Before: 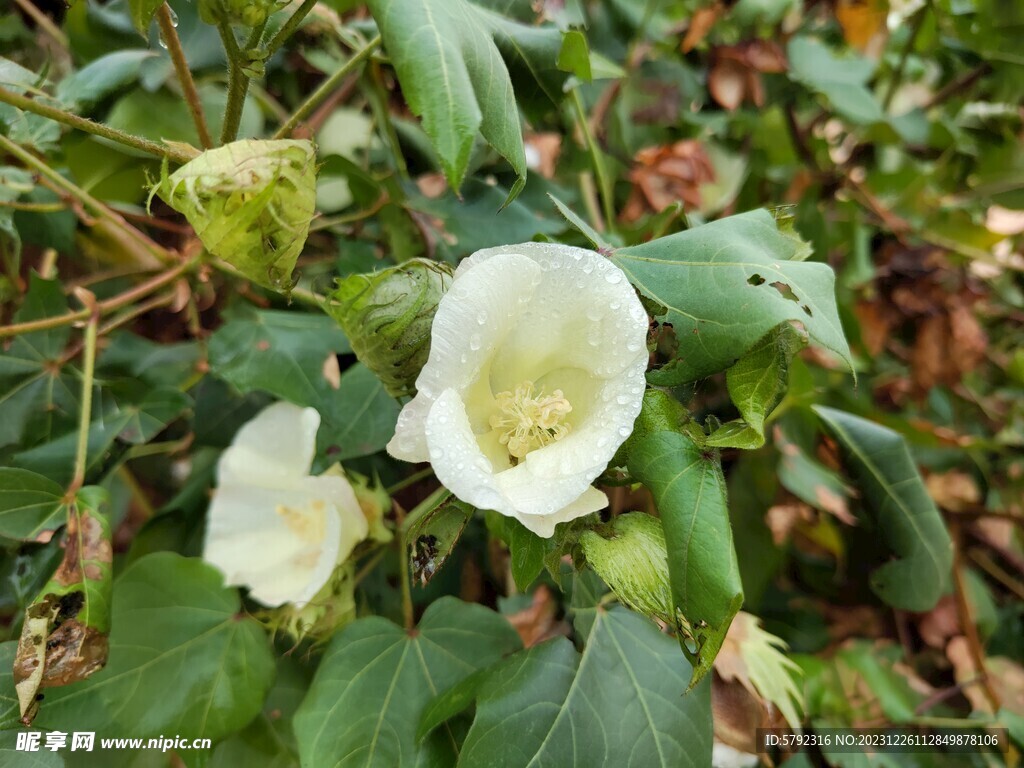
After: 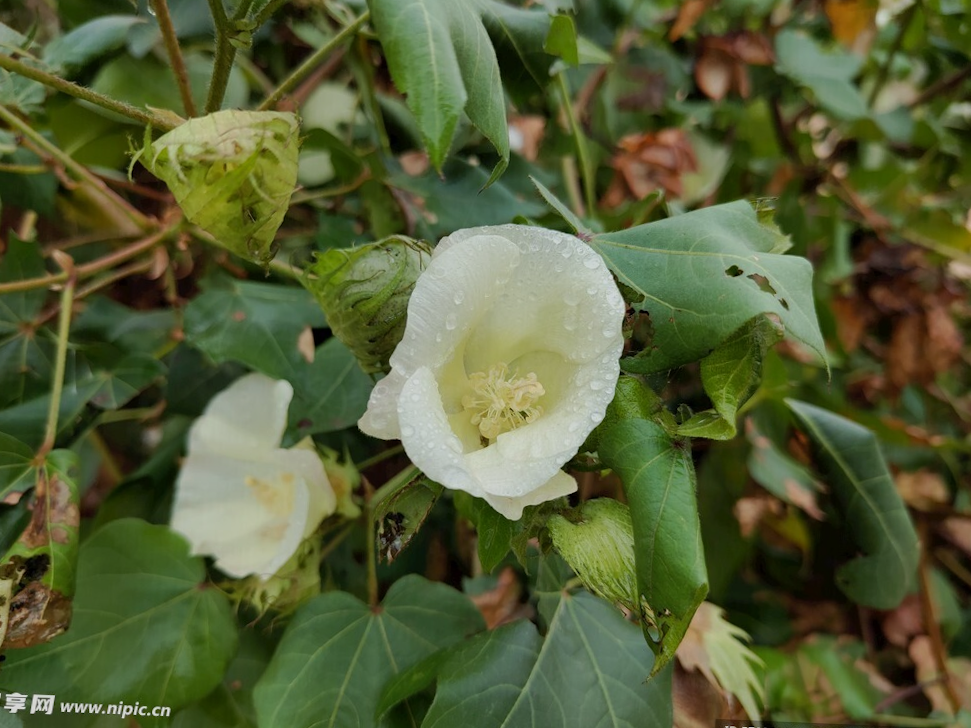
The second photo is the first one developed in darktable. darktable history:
crop and rotate: angle -2.38°
exposure: exposure -0.582 EV, compensate highlight preservation false
